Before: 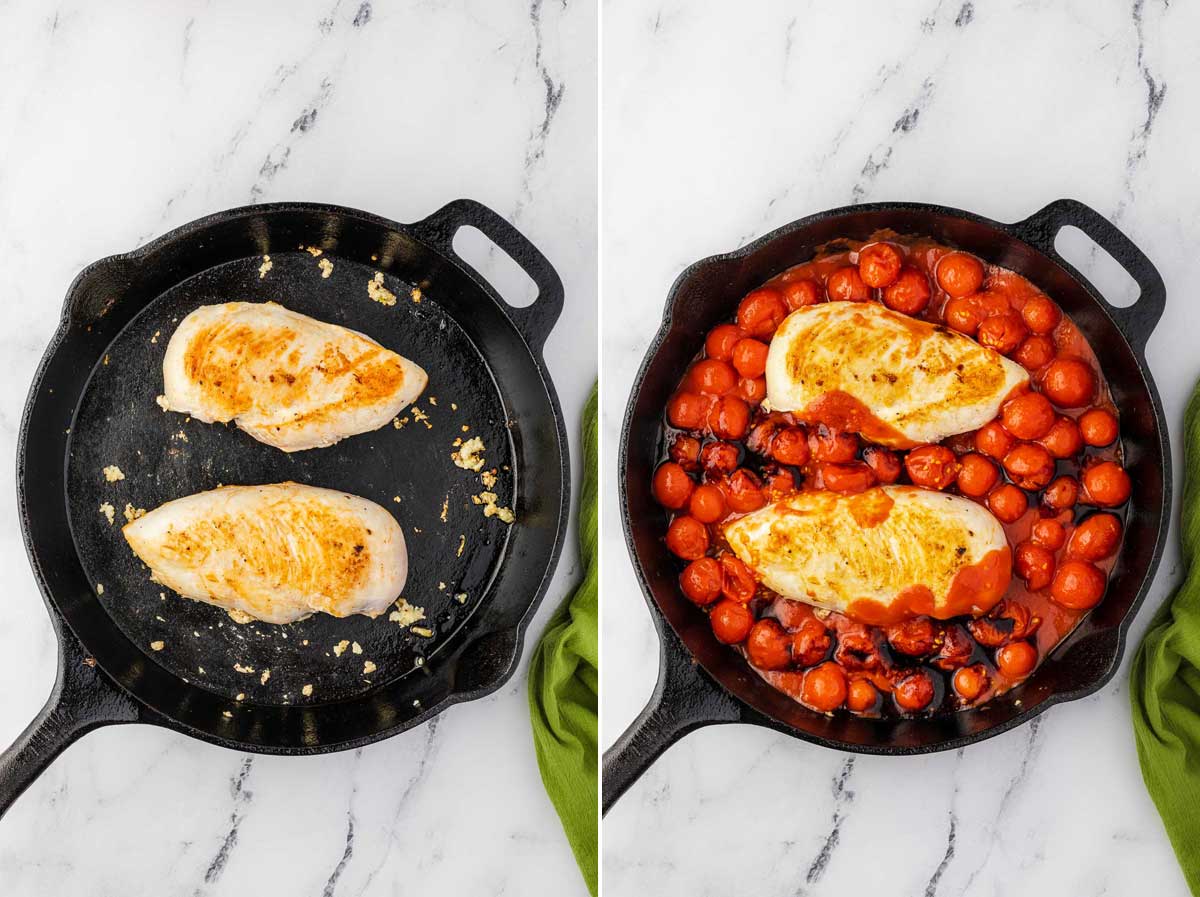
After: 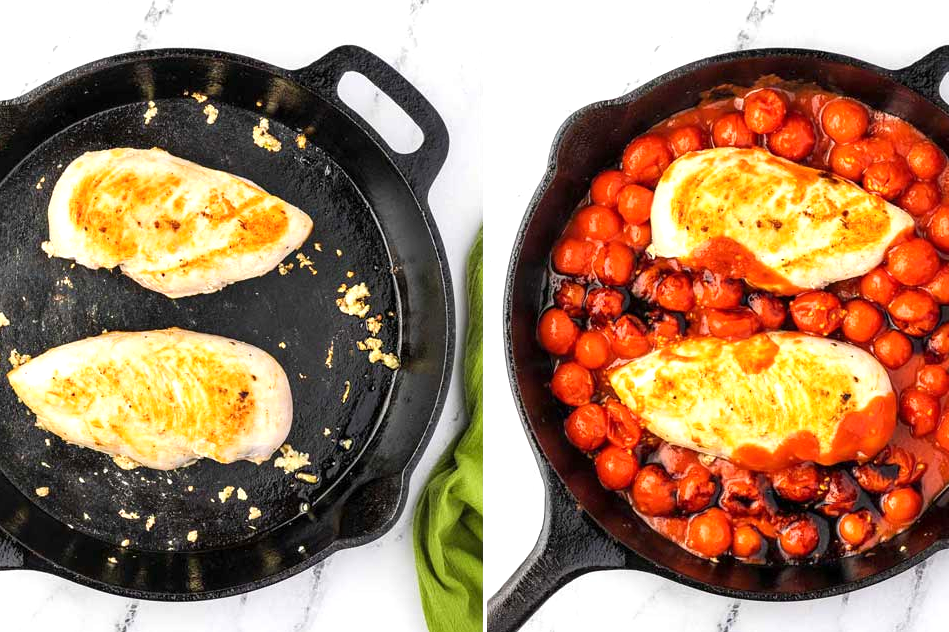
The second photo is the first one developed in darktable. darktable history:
crop: left 9.656%, top 17.172%, right 11.231%, bottom 12.319%
exposure: exposure 0.61 EV, compensate highlight preservation false
